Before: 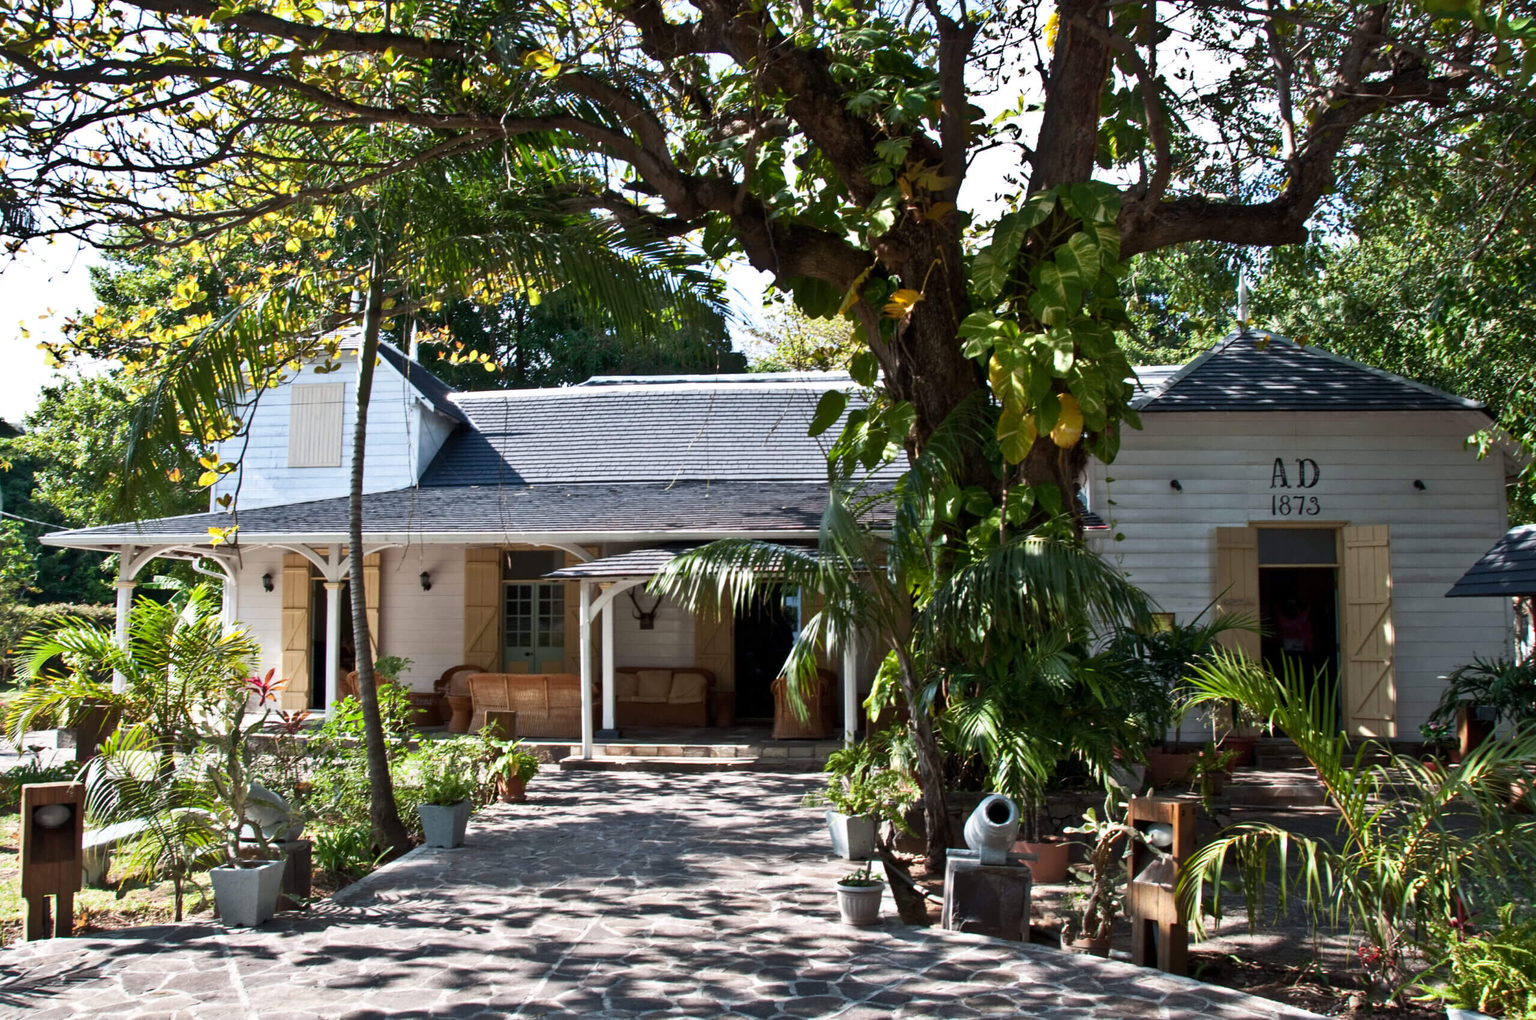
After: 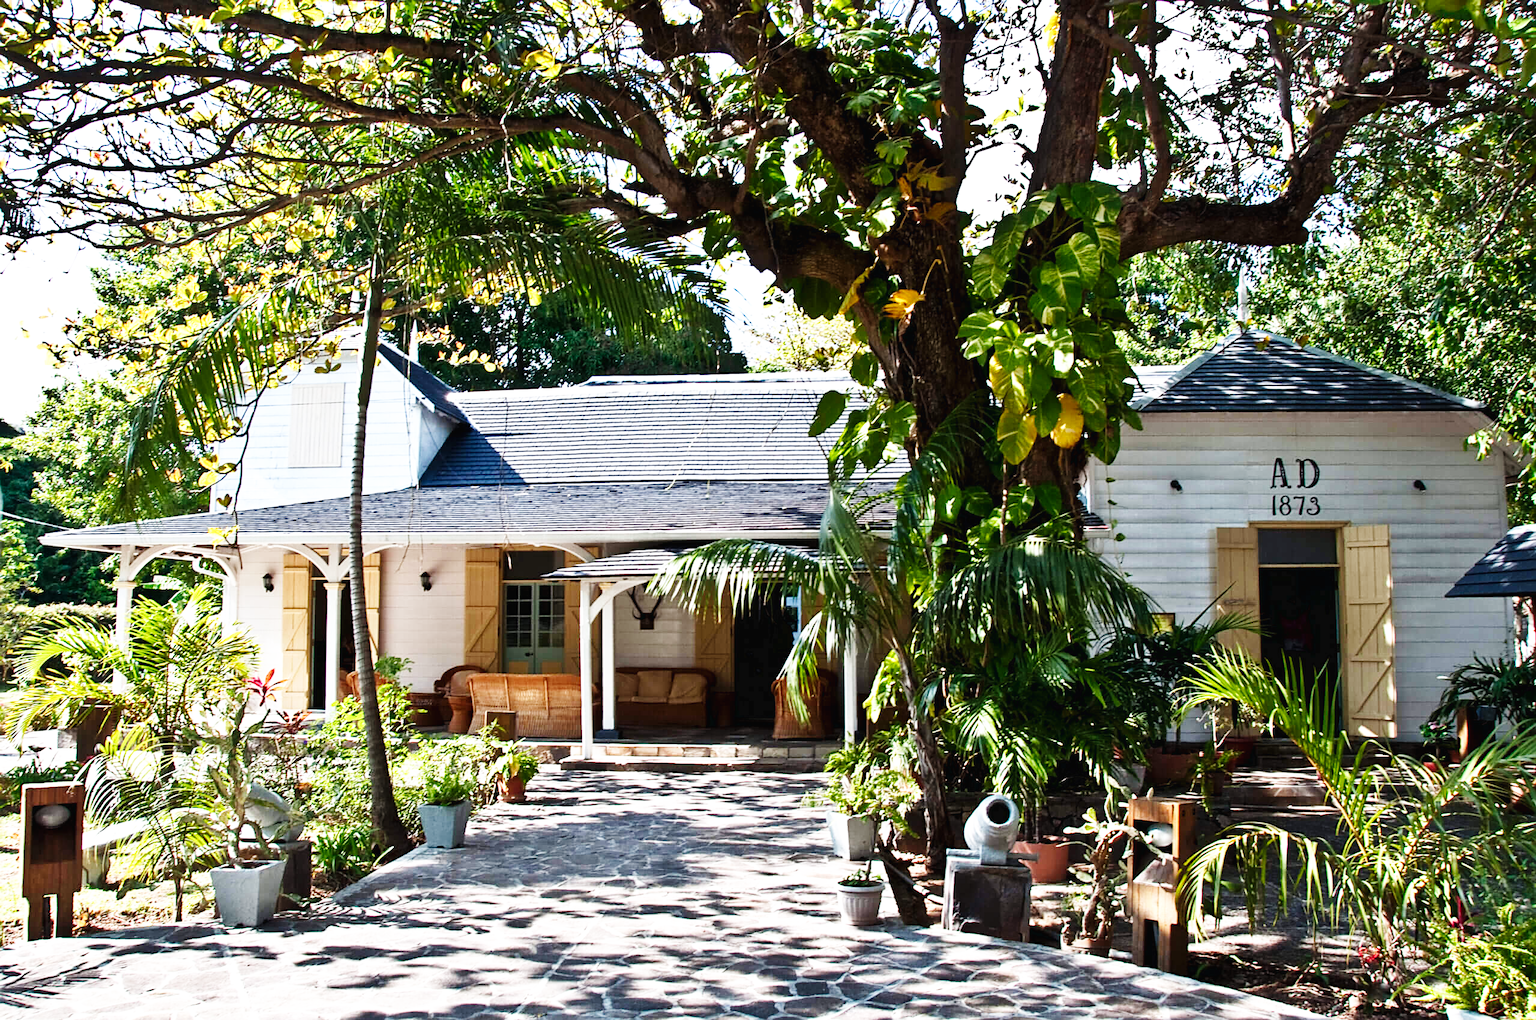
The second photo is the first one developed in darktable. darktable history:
sharpen: on, module defaults
base curve: curves: ch0 [(0, 0.003) (0.001, 0.002) (0.006, 0.004) (0.02, 0.022) (0.048, 0.086) (0.094, 0.234) (0.162, 0.431) (0.258, 0.629) (0.385, 0.8) (0.548, 0.918) (0.751, 0.988) (1, 1)], preserve colors none
